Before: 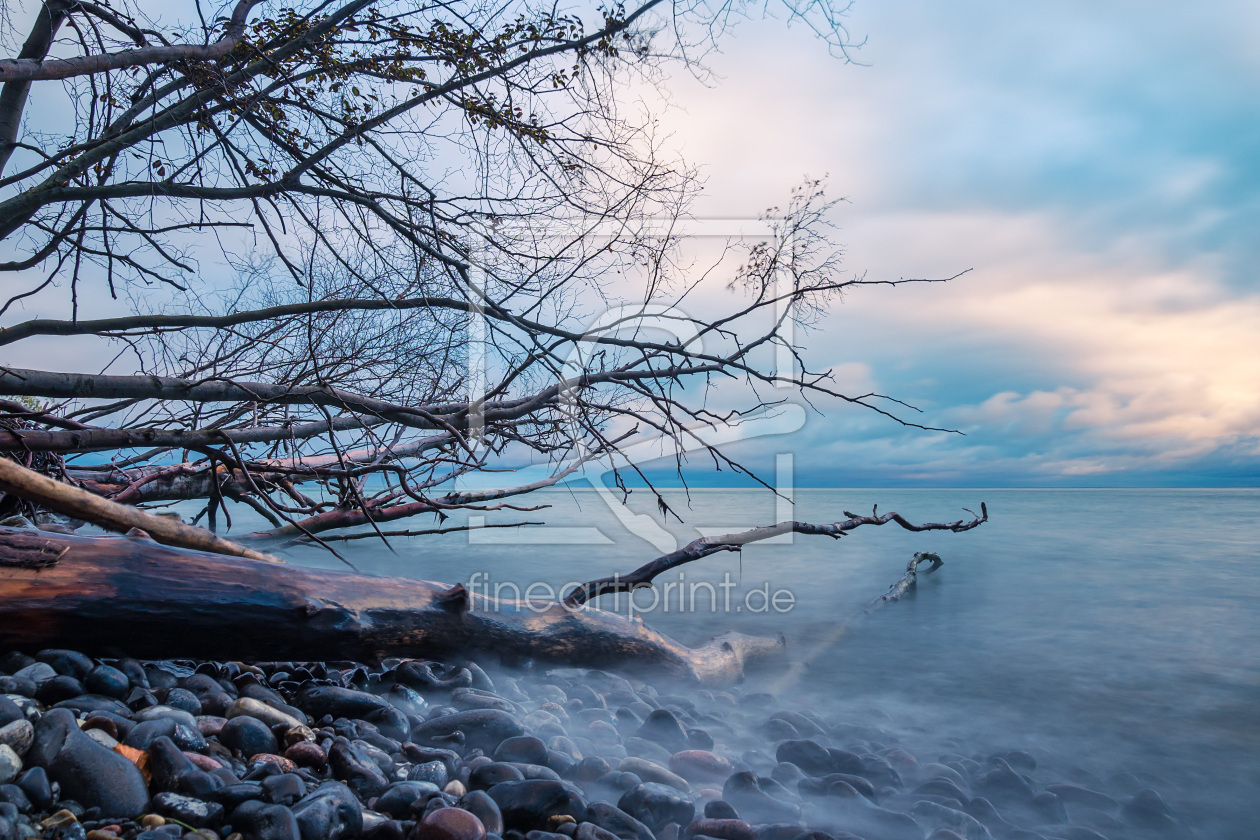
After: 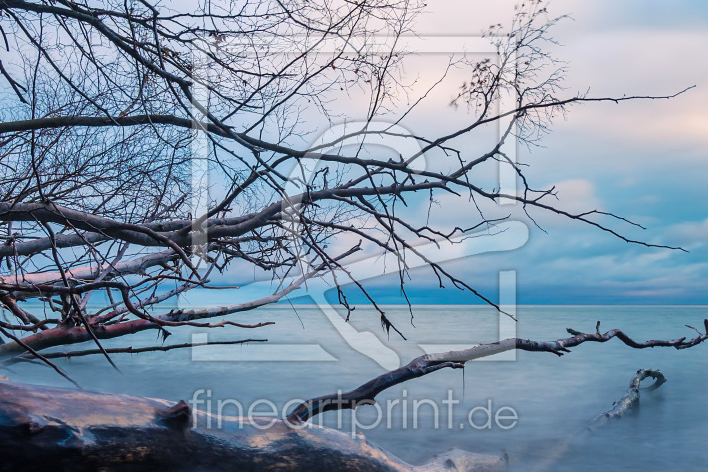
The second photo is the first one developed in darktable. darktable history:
color balance rgb: shadows lift › luminance -9.993%, global offset › hue 170.26°, perceptual saturation grading › global saturation 9.696%
crop and rotate: left 22.033%, top 21.847%, right 21.771%, bottom 21.934%
